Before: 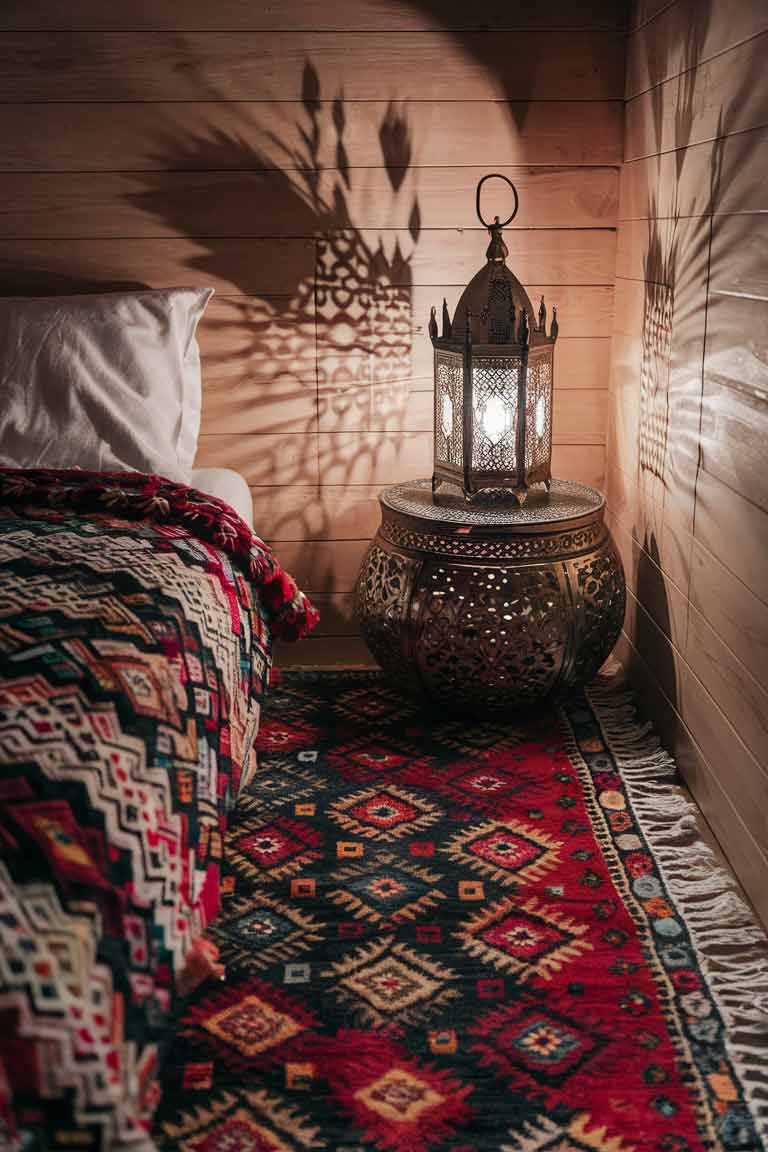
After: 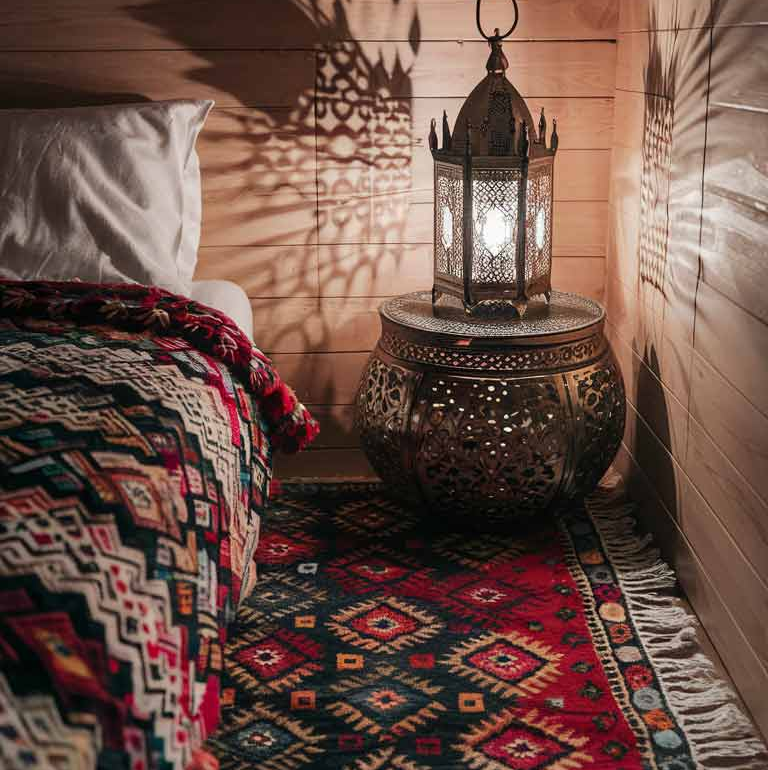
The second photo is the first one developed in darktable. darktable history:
crop: top 16.367%, bottom 16.739%
